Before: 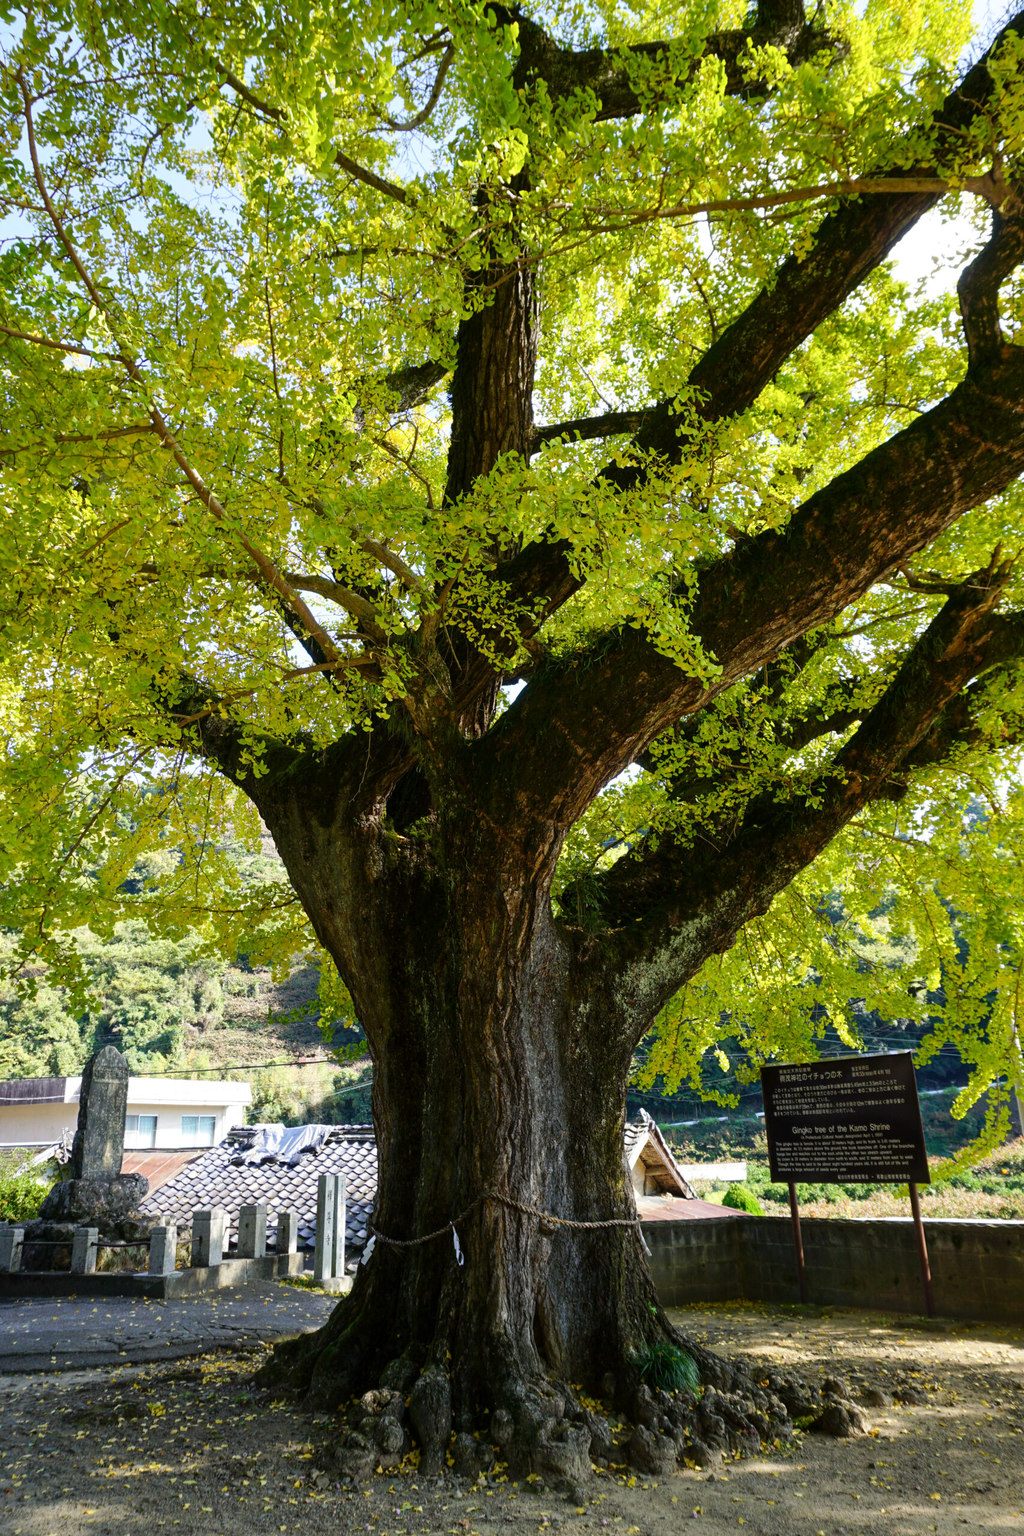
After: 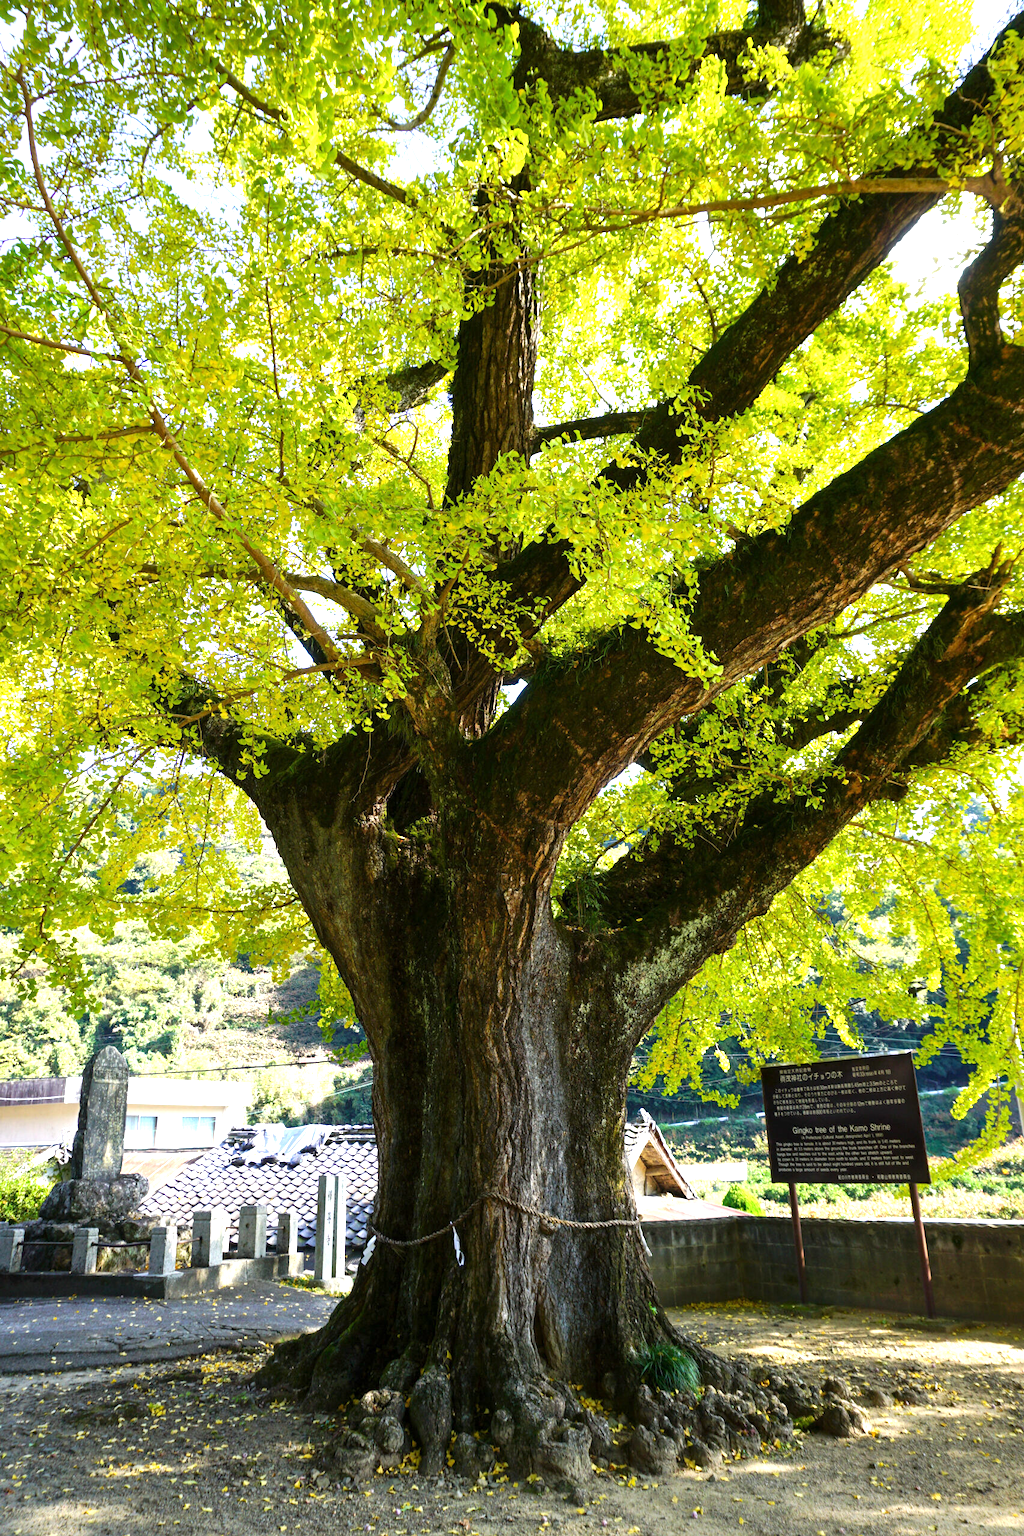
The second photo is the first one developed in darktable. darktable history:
exposure: exposure 0.944 EV, compensate highlight preservation false
